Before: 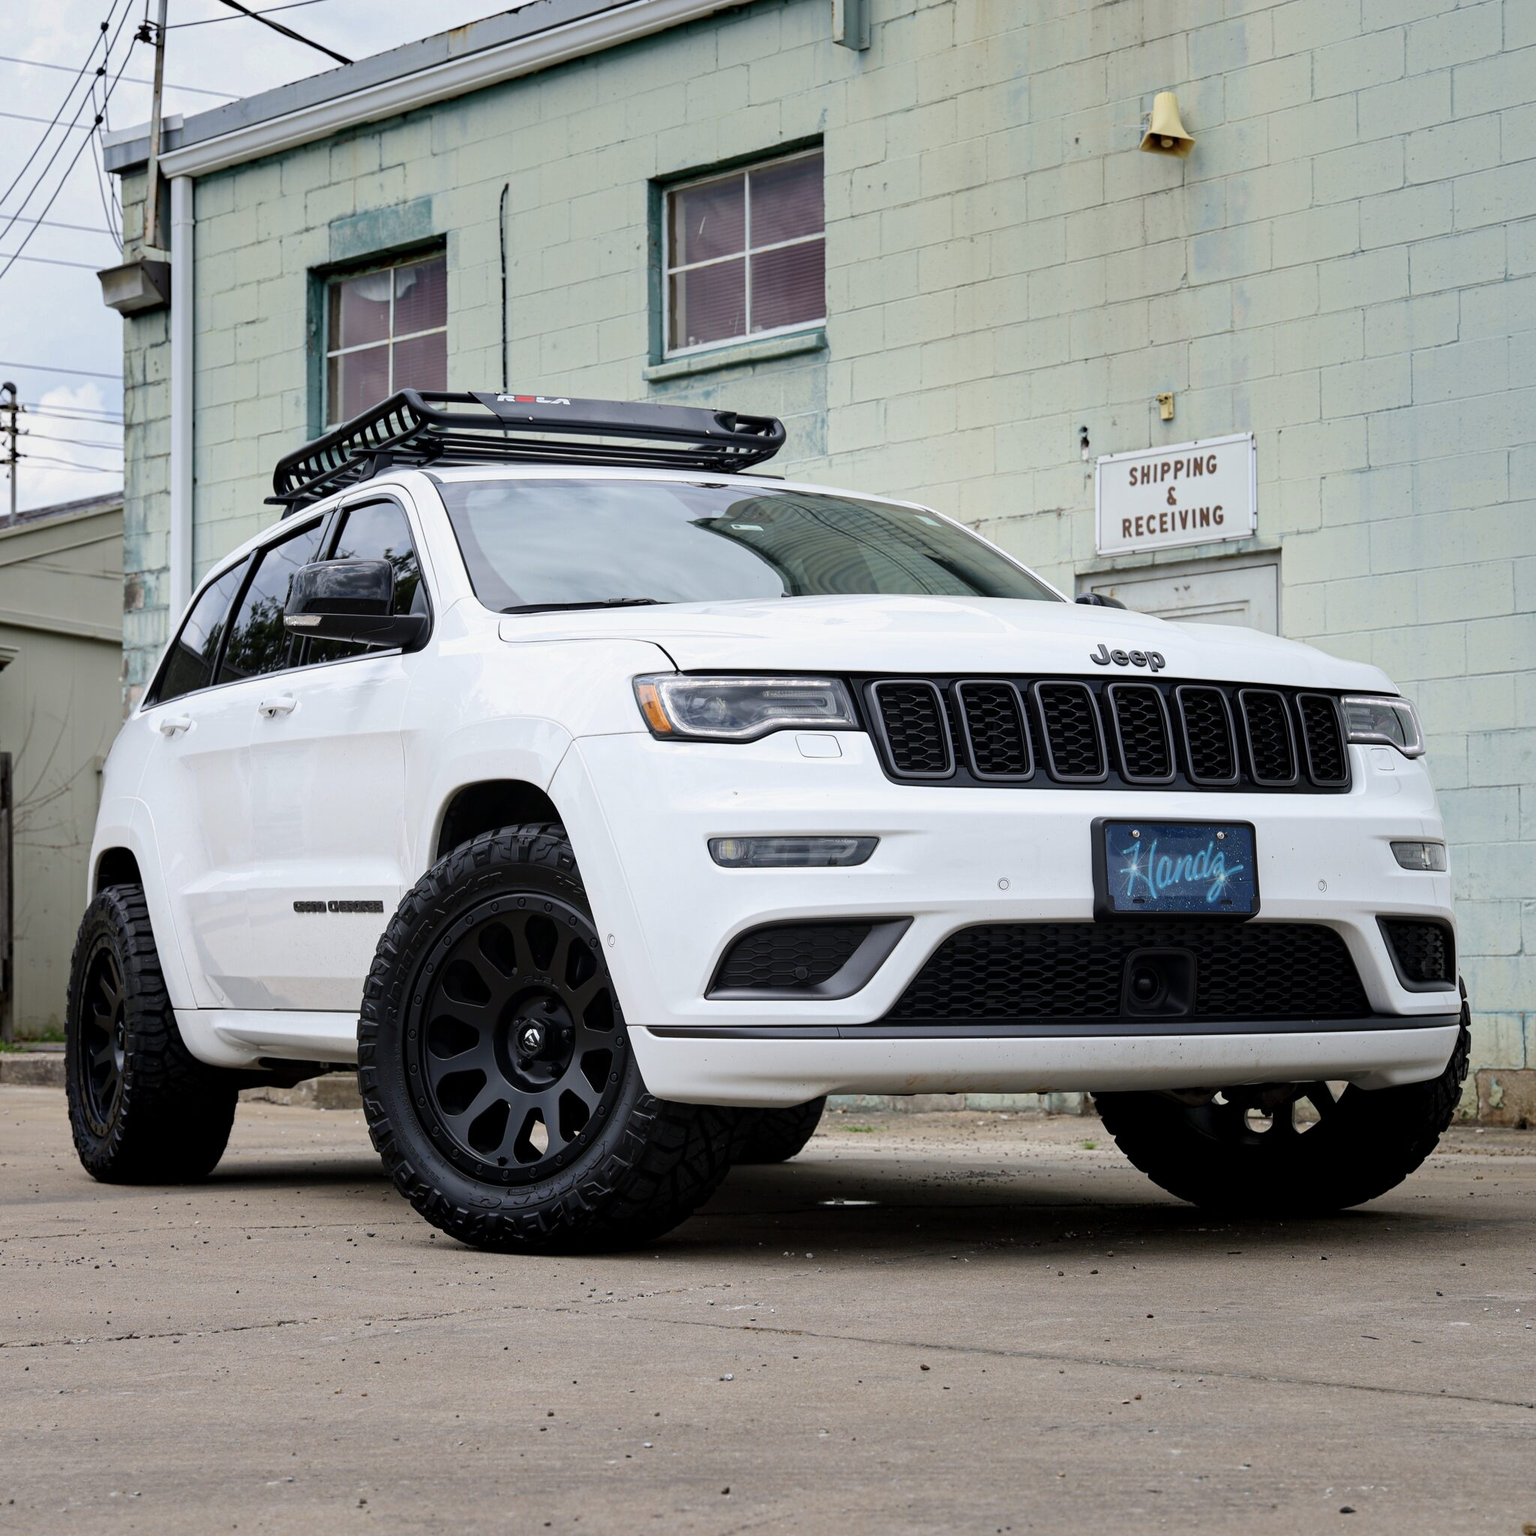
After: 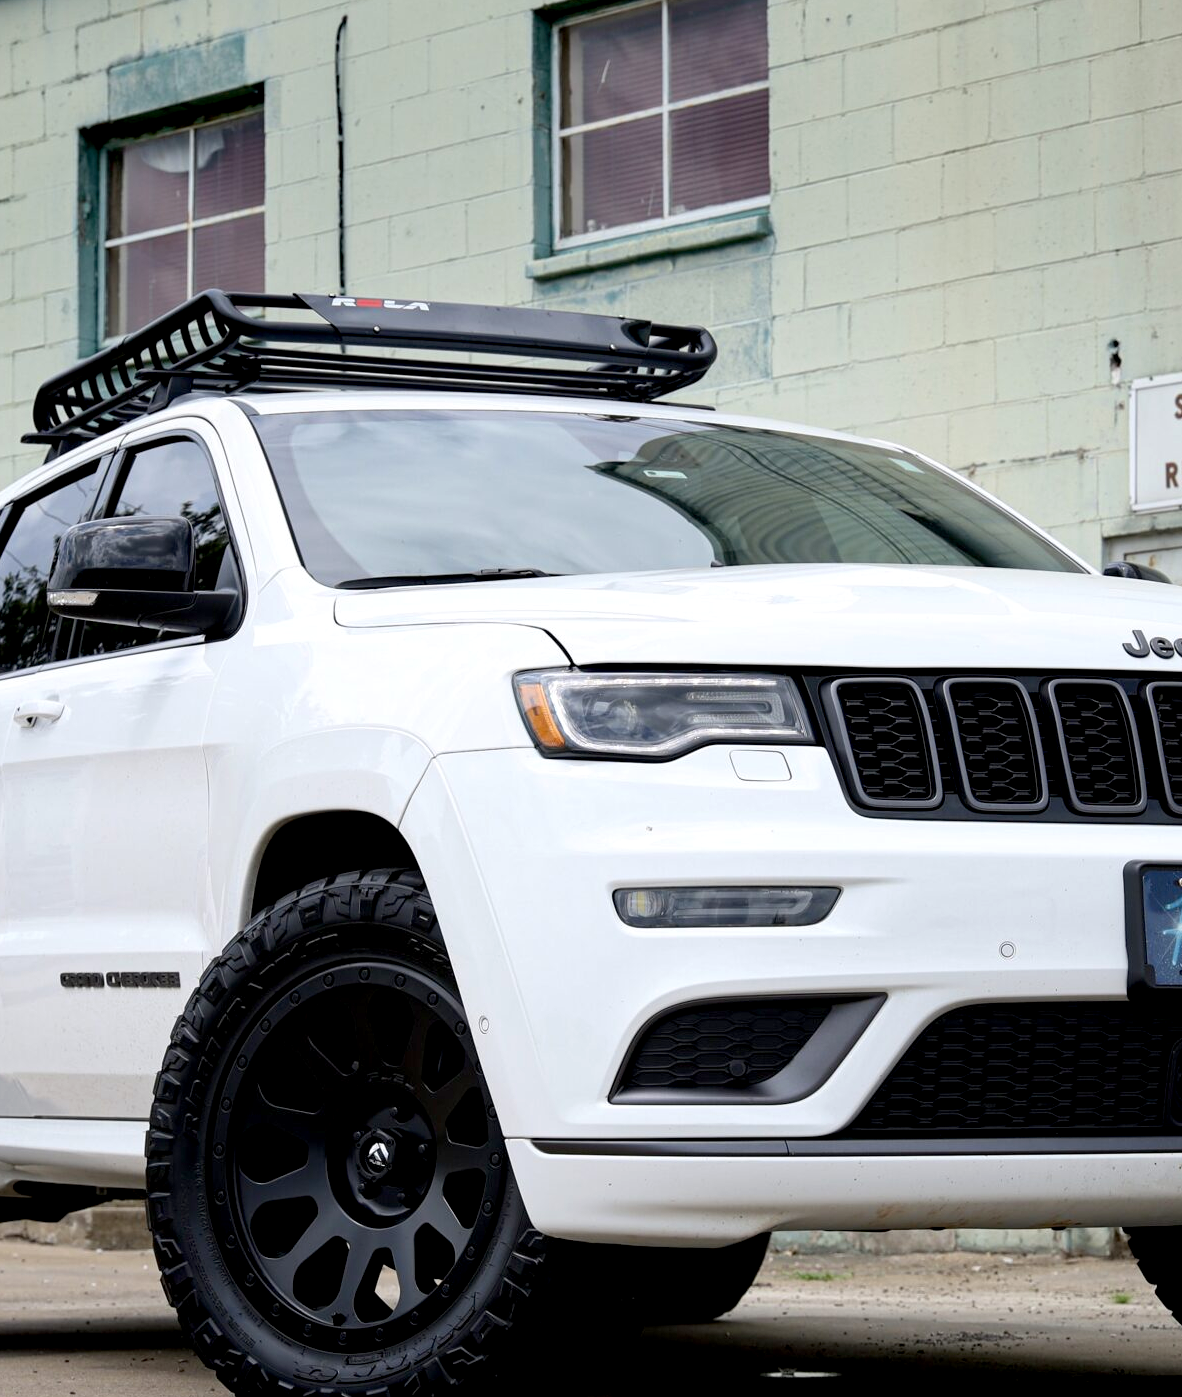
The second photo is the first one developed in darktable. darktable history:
exposure: black level correction 0.007, exposure 0.159 EV, compensate highlight preservation false
crop: left 16.202%, top 11.208%, right 26.045%, bottom 20.557%
